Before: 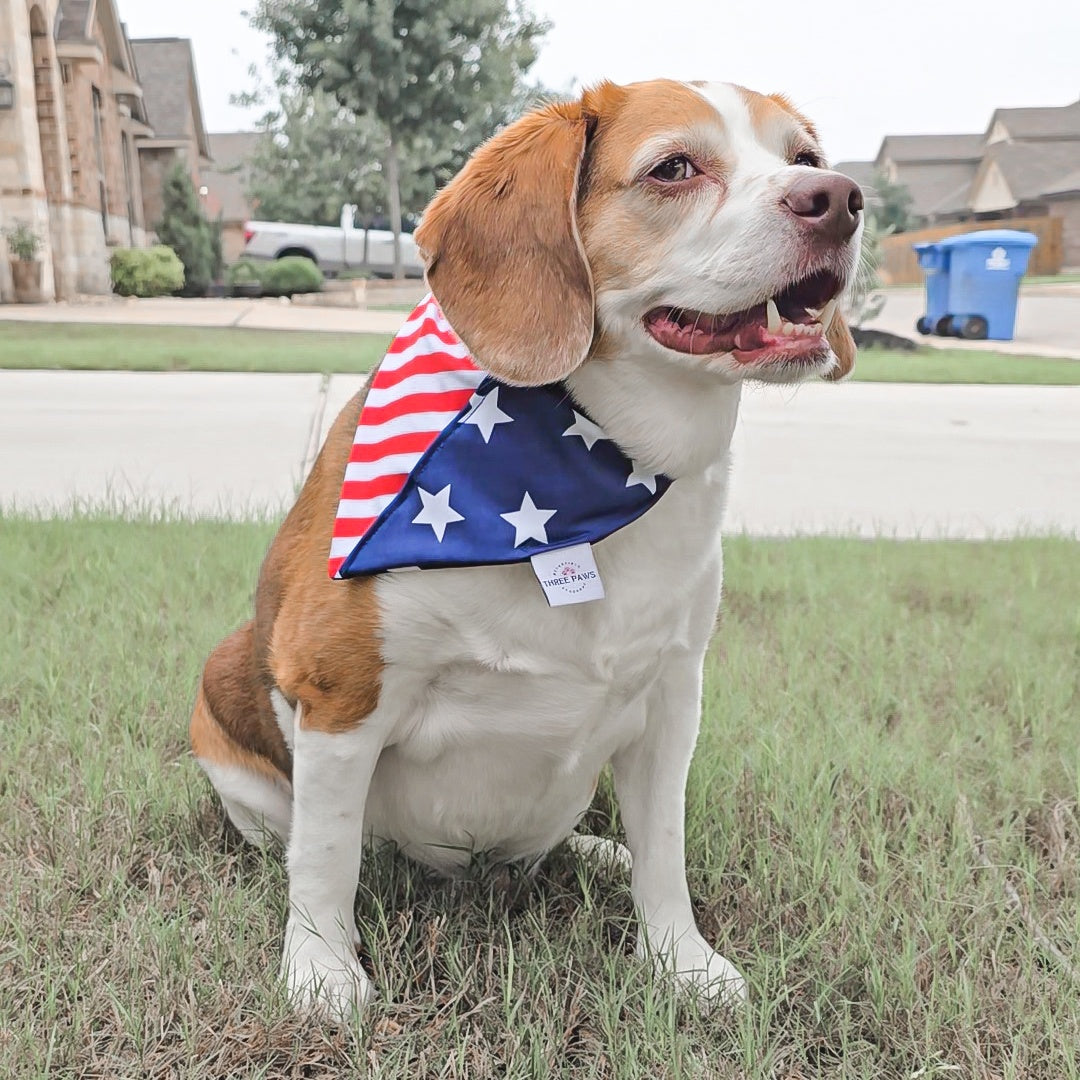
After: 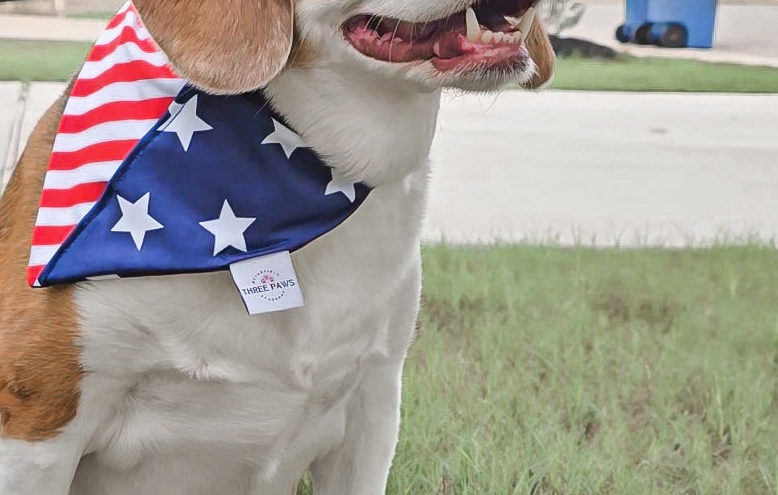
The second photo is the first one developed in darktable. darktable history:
crop and rotate: left 27.938%, top 27.046%, bottom 27.046%
shadows and highlights: soften with gaussian
